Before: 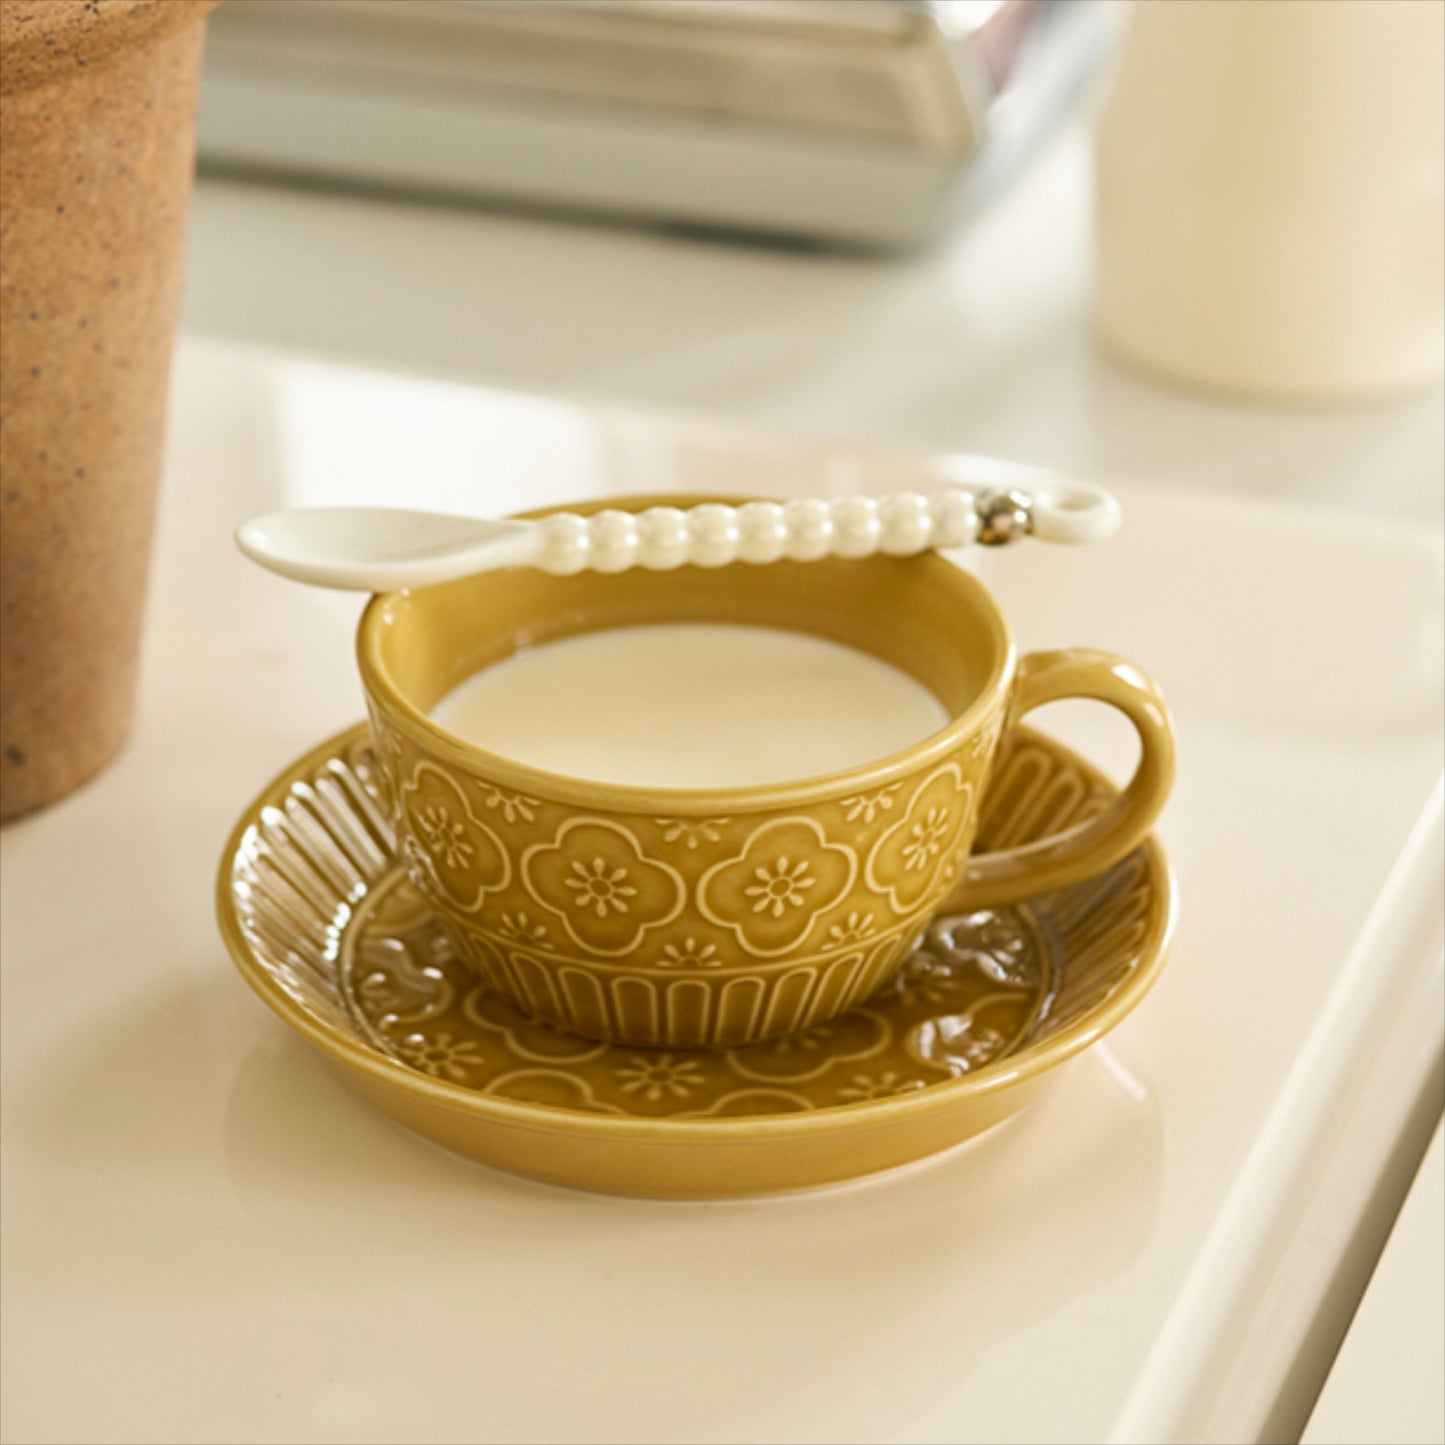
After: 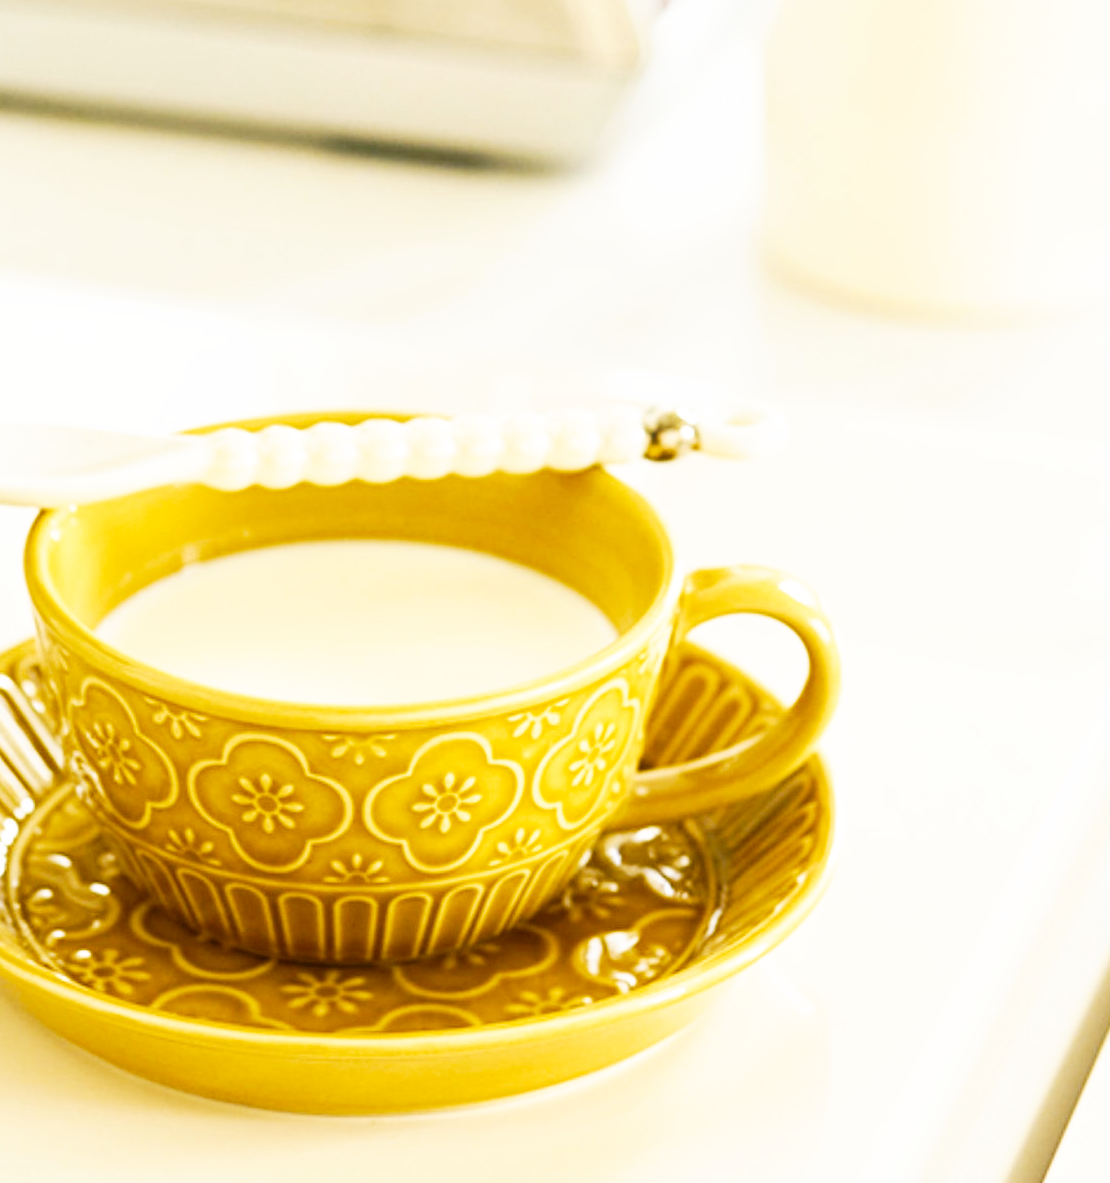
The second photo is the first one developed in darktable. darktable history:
crop: left 23.095%, top 5.827%, bottom 11.854%
color contrast: green-magenta contrast 0.8, blue-yellow contrast 1.1, unbound 0
base curve: curves: ch0 [(0, 0) (0.007, 0.004) (0.027, 0.03) (0.046, 0.07) (0.207, 0.54) (0.442, 0.872) (0.673, 0.972) (1, 1)], preserve colors none
